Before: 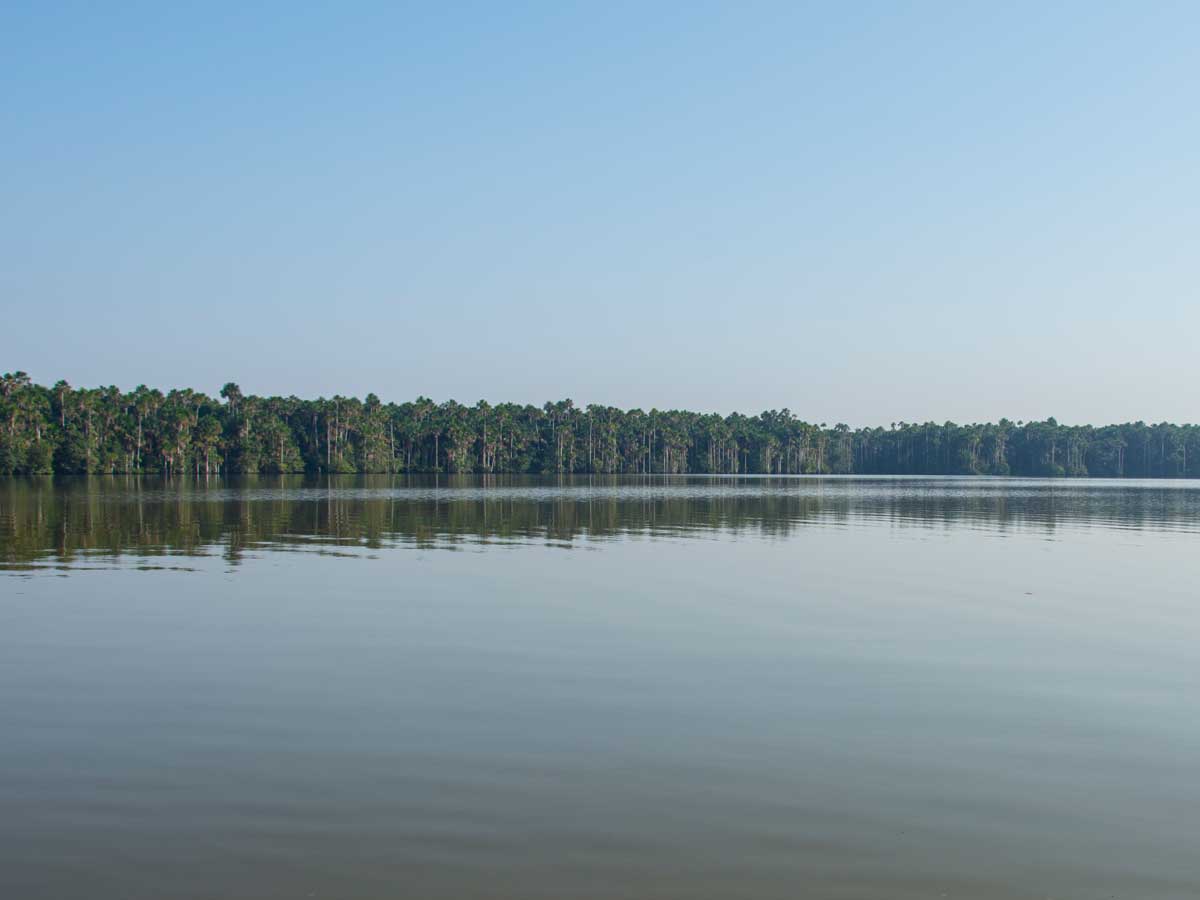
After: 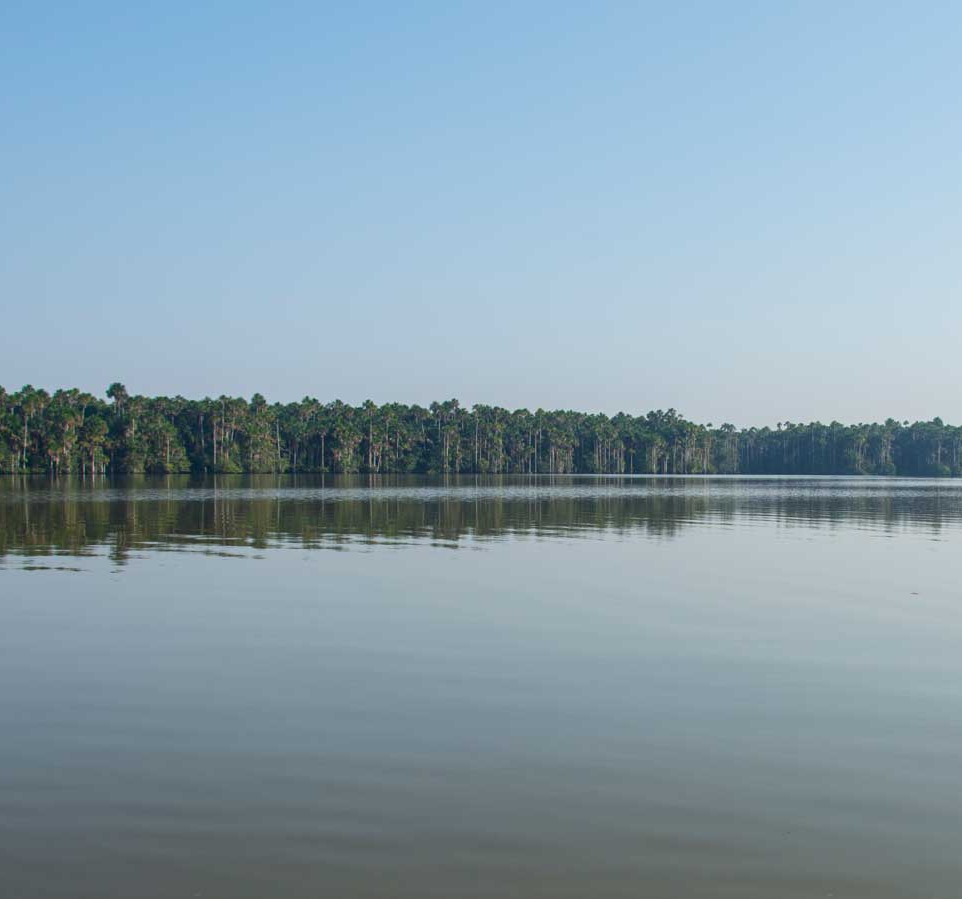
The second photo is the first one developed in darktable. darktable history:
crop and rotate: left 9.57%, right 10.21%
